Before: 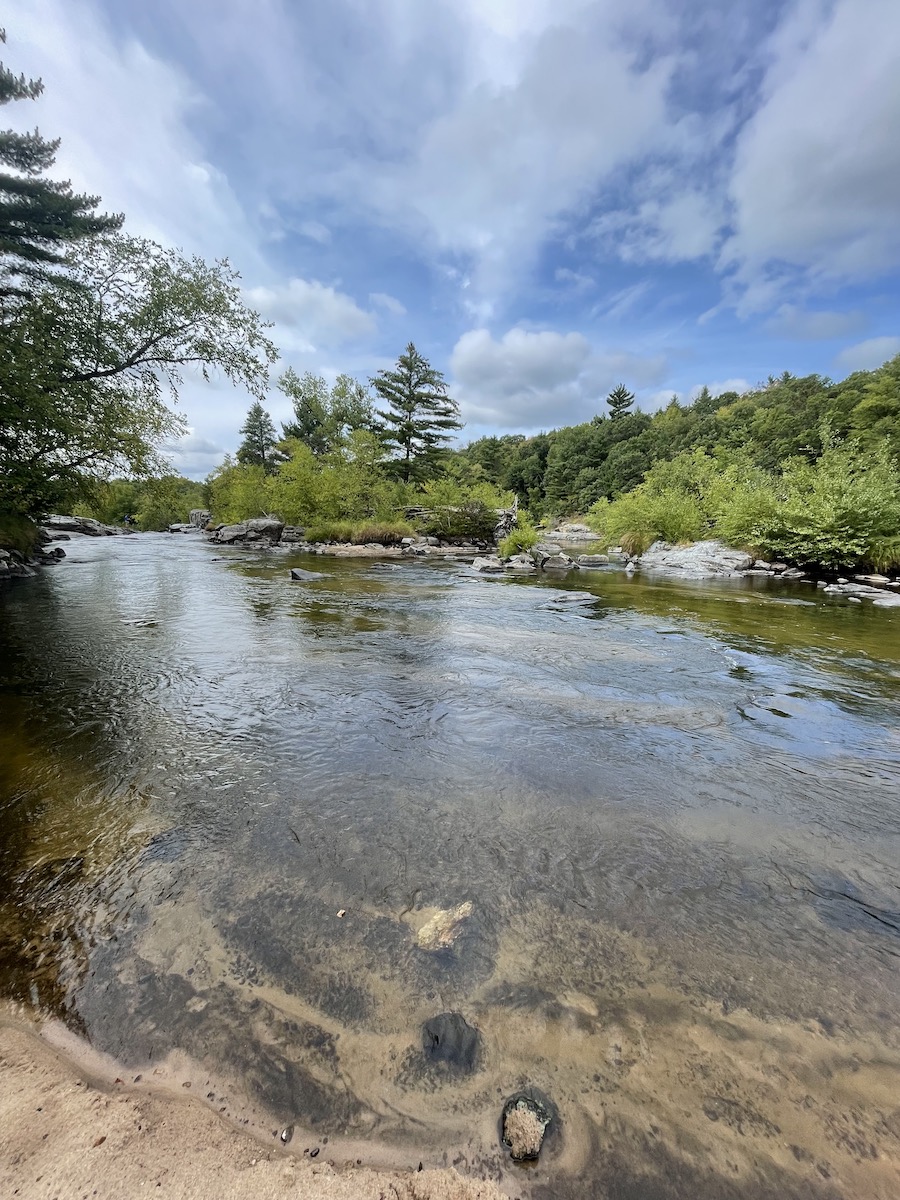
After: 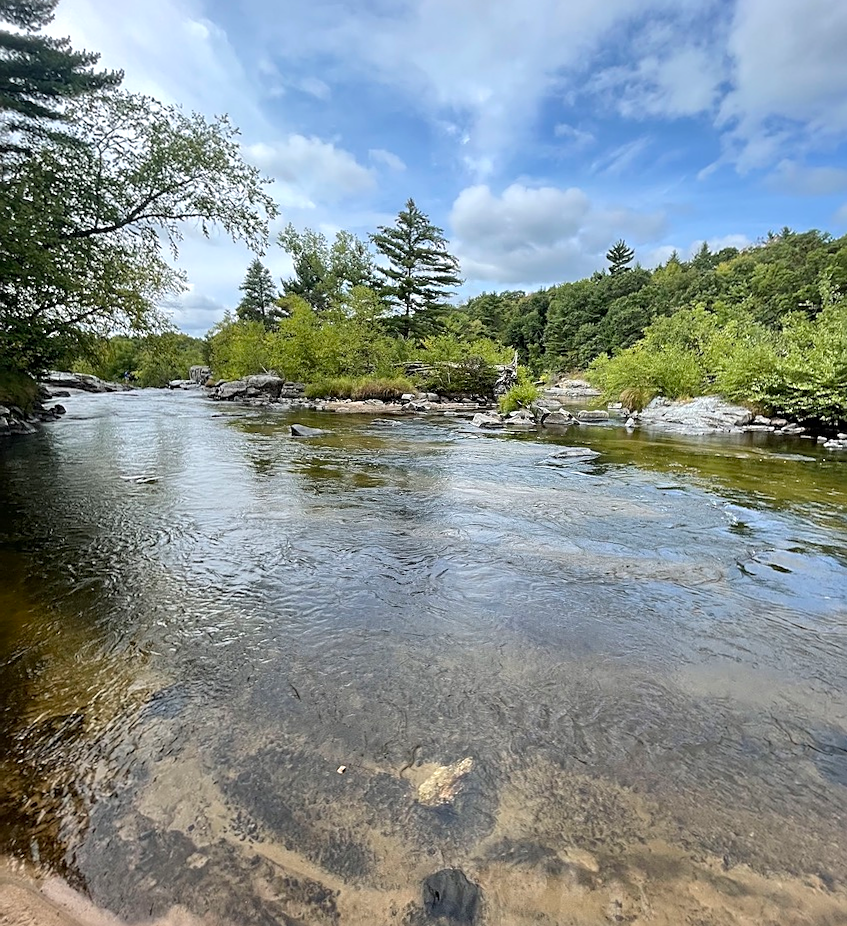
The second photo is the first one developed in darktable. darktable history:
crop and rotate: angle 0.085°, top 11.935%, right 5.591%, bottom 10.687%
exposure: exposure 0.201 EV, compensate exposure bias true, compensate highlight preservation false
sharpen: on, module defaults
